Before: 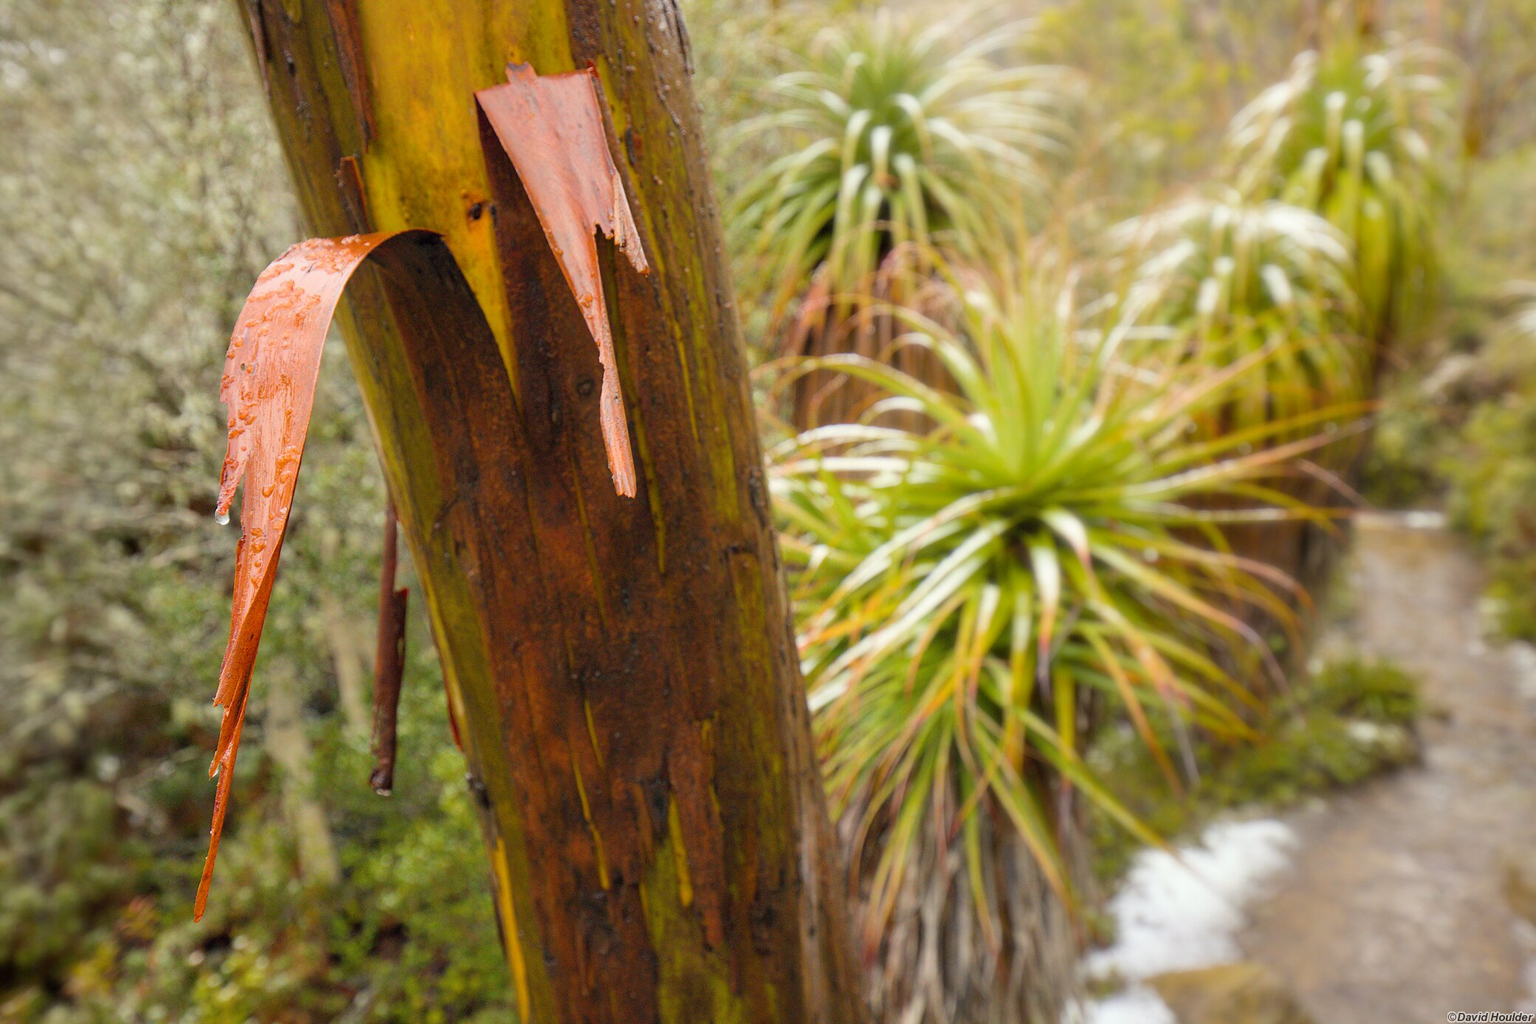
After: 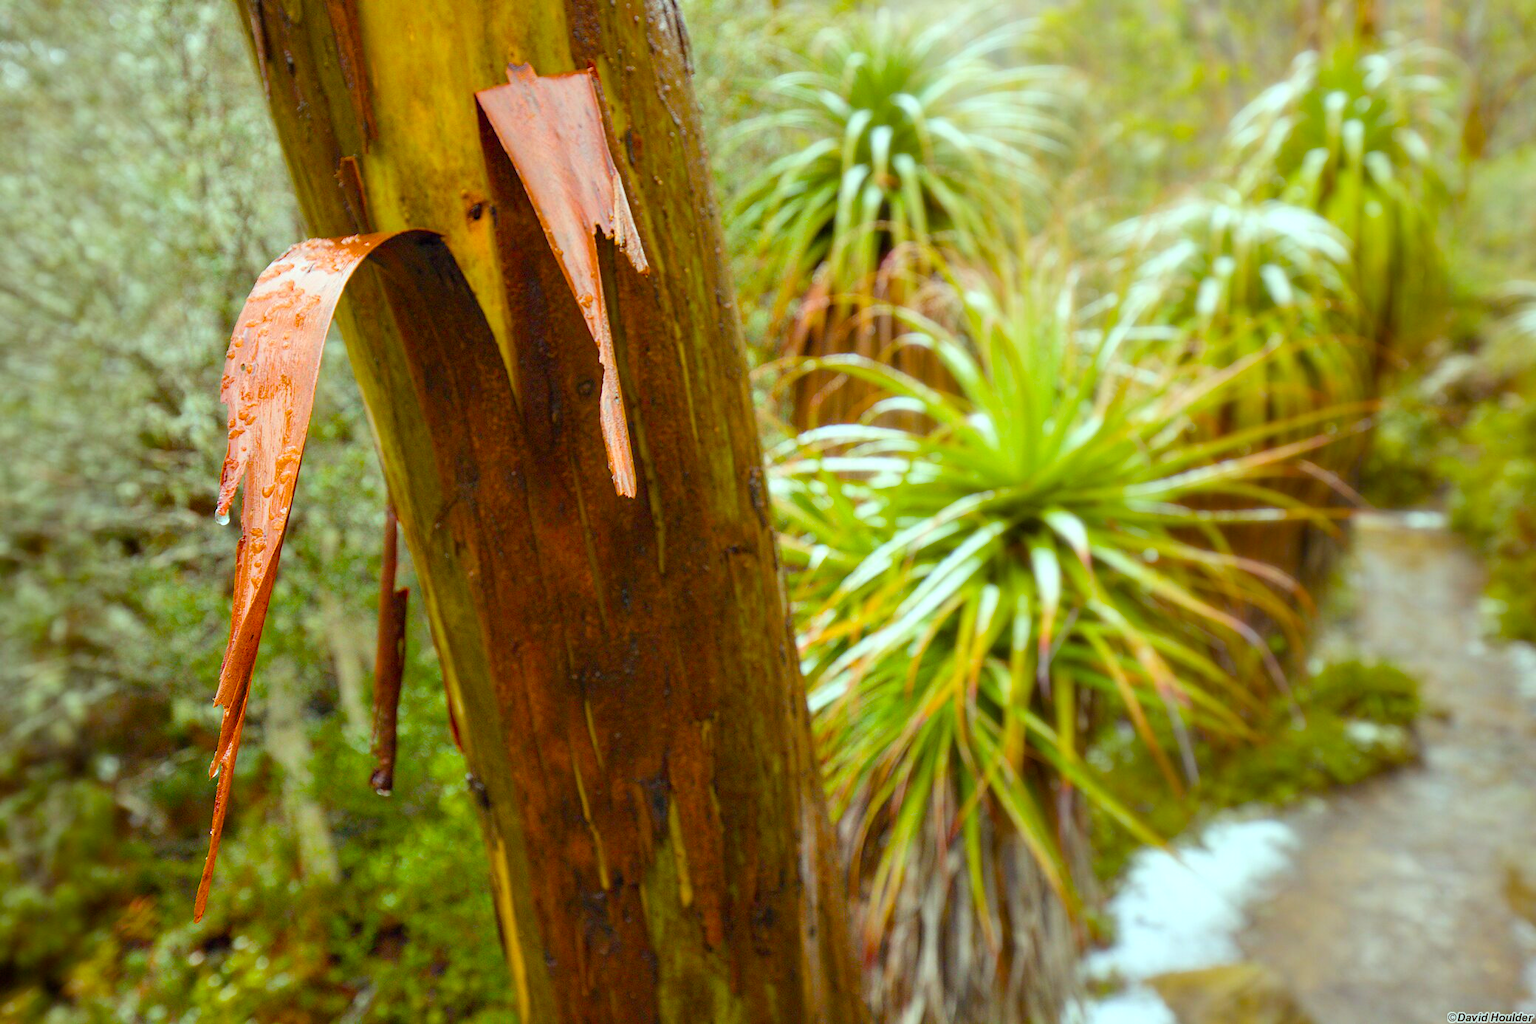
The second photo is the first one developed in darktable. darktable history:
color balance rgb: highlights gain › luminance 15.49%, highlights gain › chroma 3.963%, highlights gain › hue 207°, perceptual saturation grading › global saturation 20%, perceptual saturation grading › highlights -14.282%, perceptual saturation grading › shadows 49.321%, global vibrance 20%
